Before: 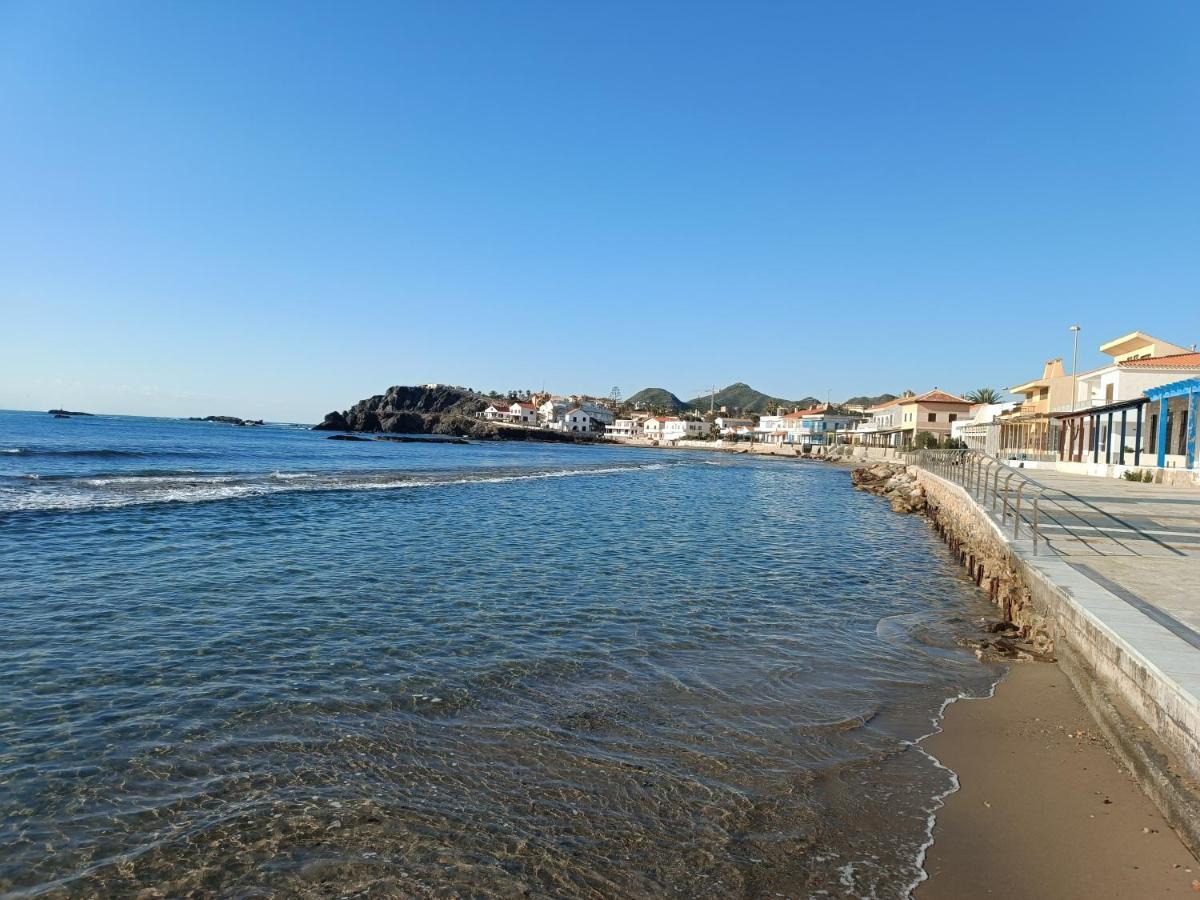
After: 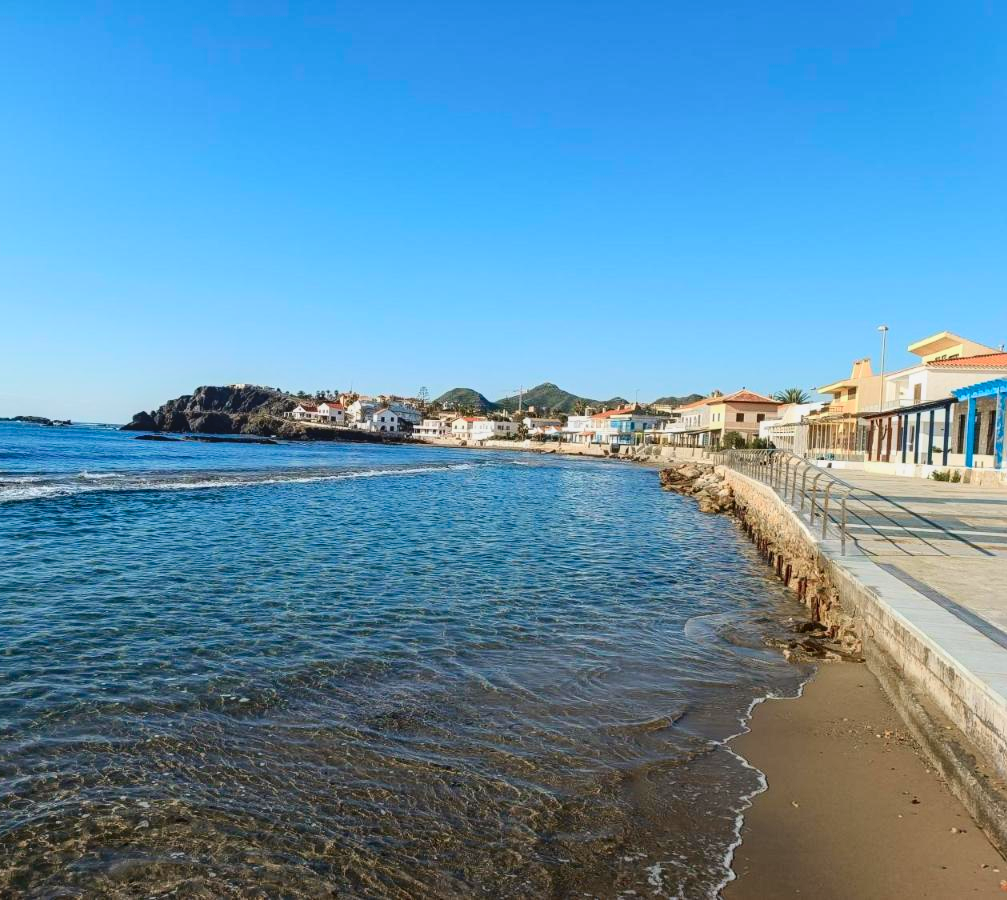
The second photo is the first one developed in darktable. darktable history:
tone curve: curves: ch0 [(0, 0.011) (0.139, 0.106) (0.295, 0.271) (0.499, 0.523) (0.739, 0.782) (0.857, 0.879) (1, 0.967)]; ch1 [(0, 0) (0.291, 0.229) (0.394, 0.365) (0.469, 0.456) (0.495, 0.497) (0.524, 0.53) (0.588, 0.62) (0.725, 0.779) (1, 1)]; ch2 [(0, 0) (0.125, 0.089) (0.35, 0.317) (0.437, 0.42) (0.502, 0.499) (0.537, 0.551) (0.613, 0.636) (1, 1)], color space Lab, independent channels, preserve colors none
local contrast: detail 109%
crop: left 16.048%
